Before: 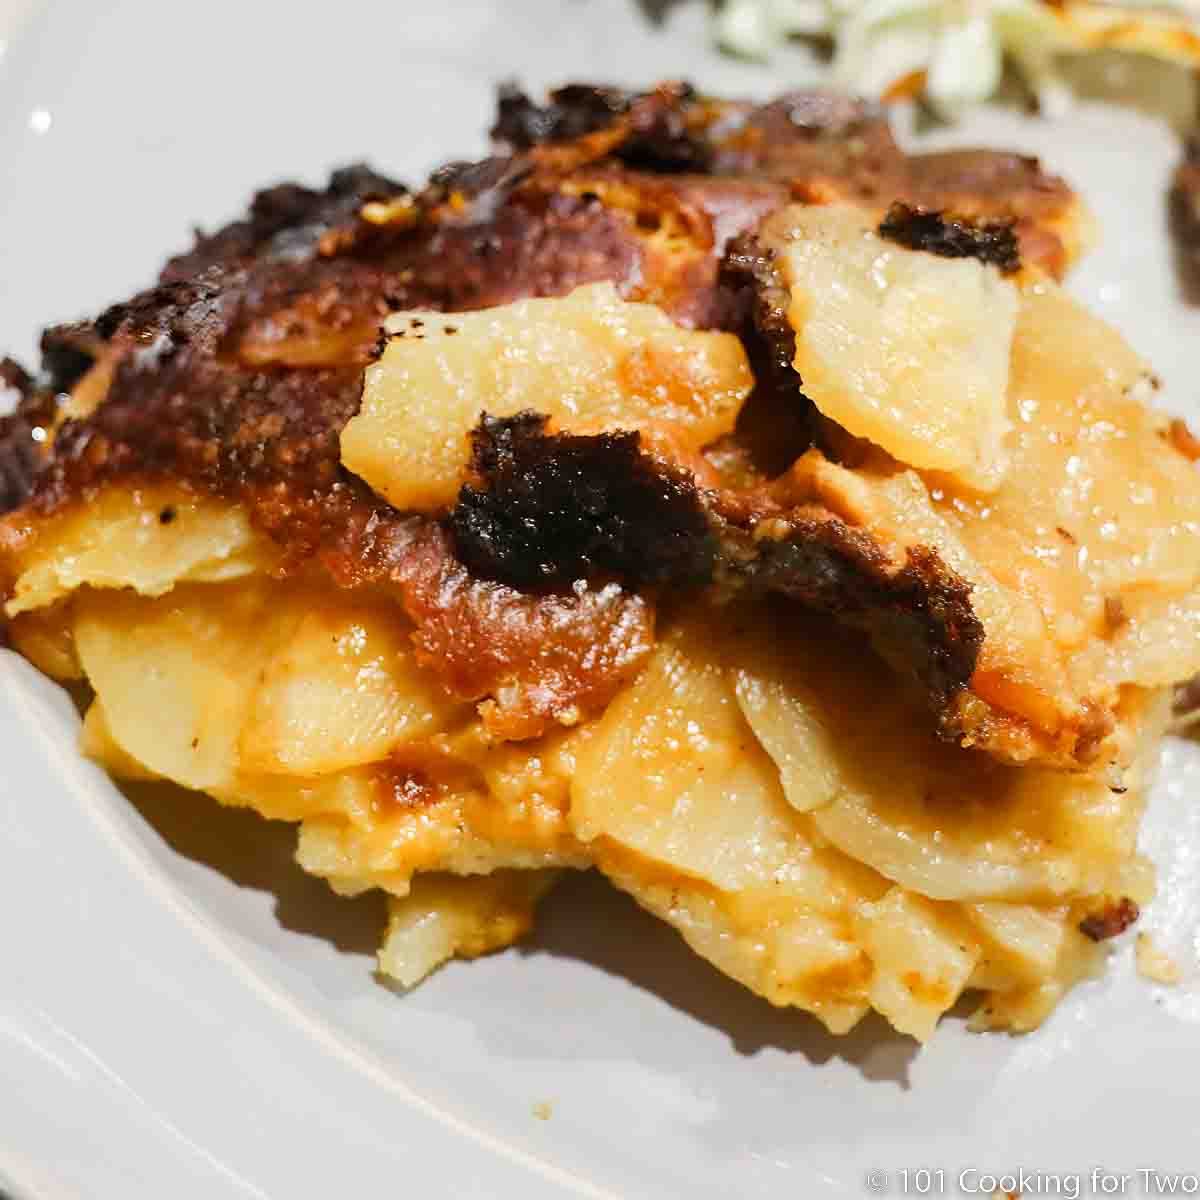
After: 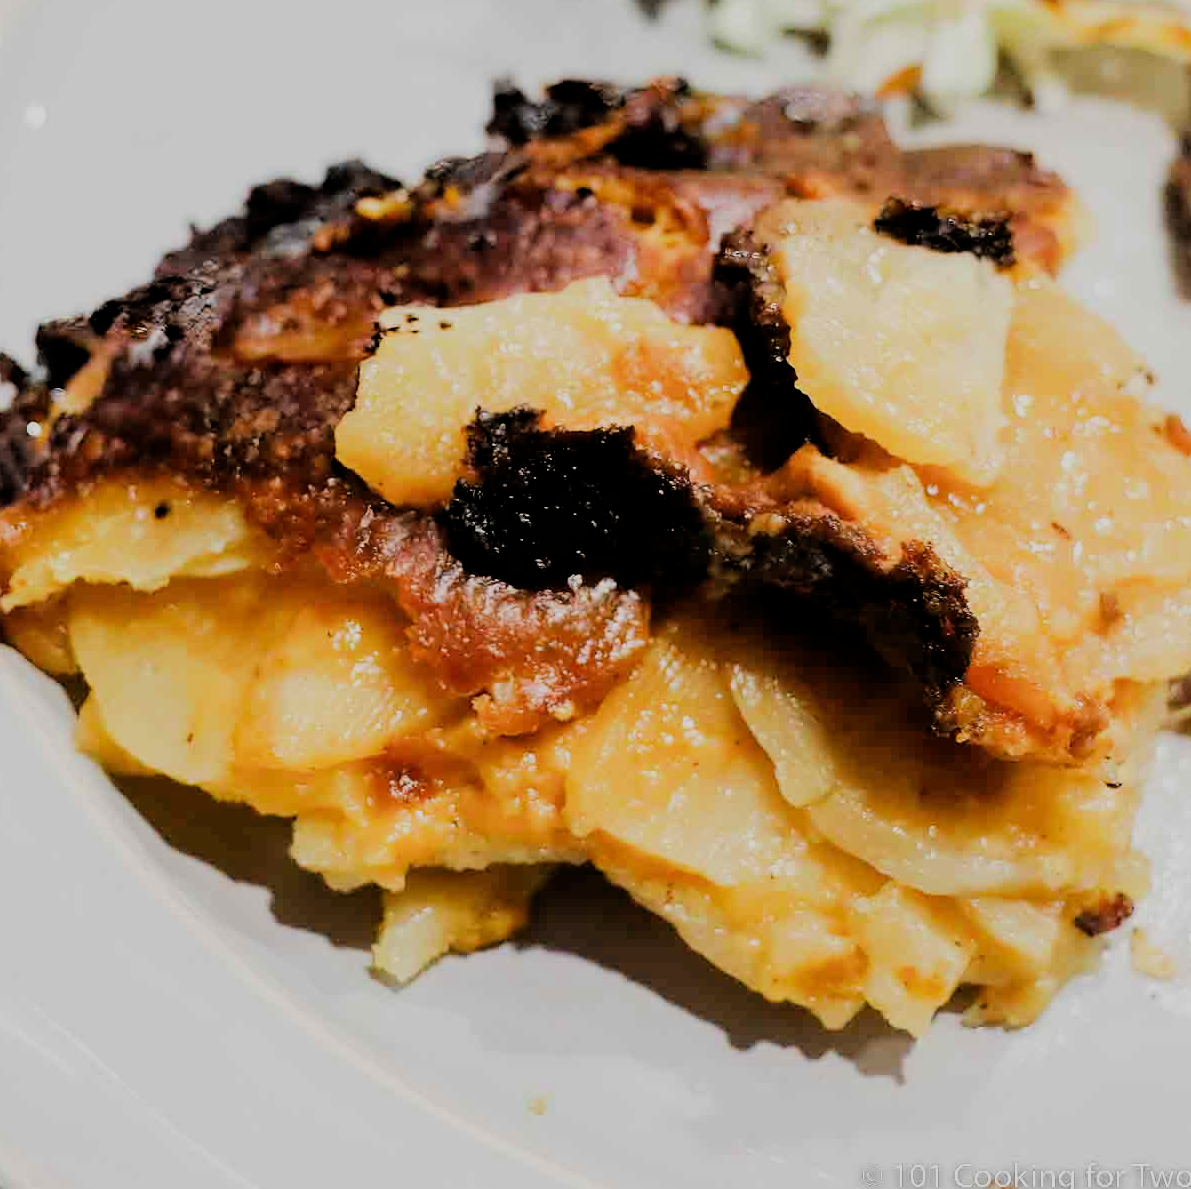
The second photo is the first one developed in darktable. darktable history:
filmic rgb: black relative exposure -4.14 EV, white relative exposure 5.1 EV, hardness 2.11, contrast 1.165
crop: left 0.434%, top 0.485%, right 0.244%, bottom 0.386%
